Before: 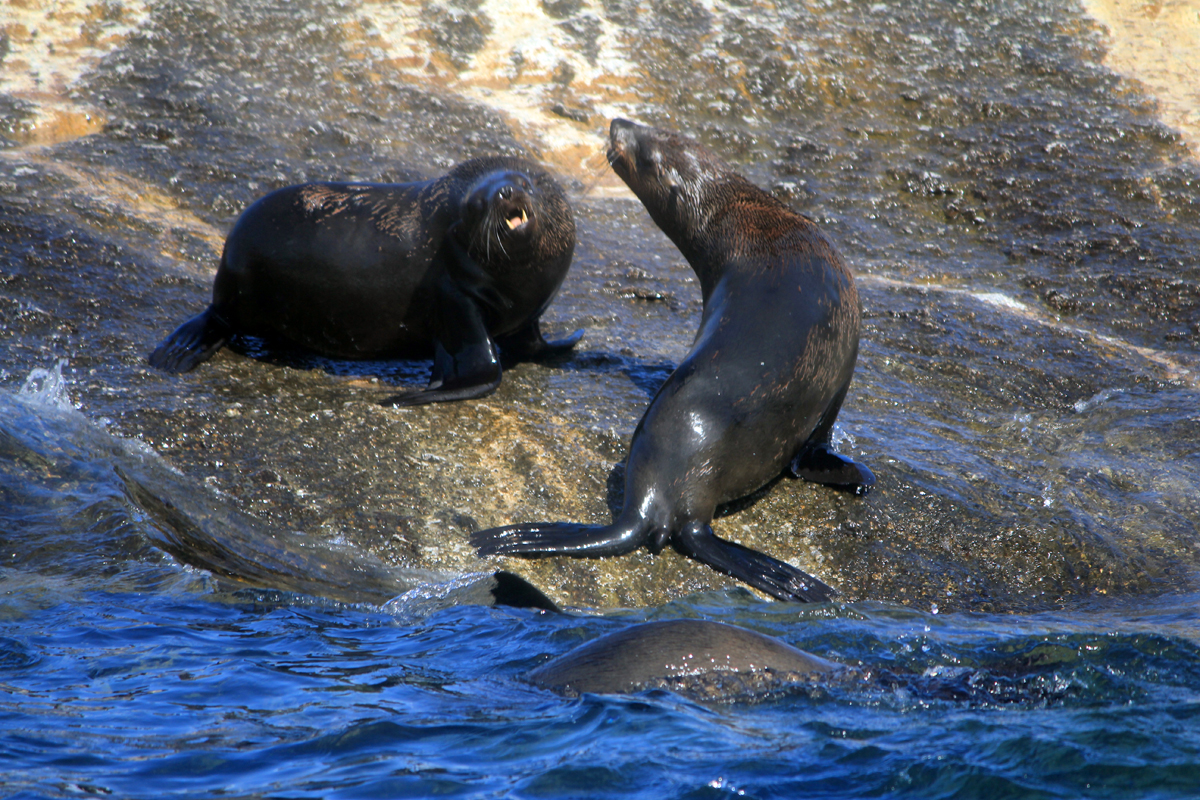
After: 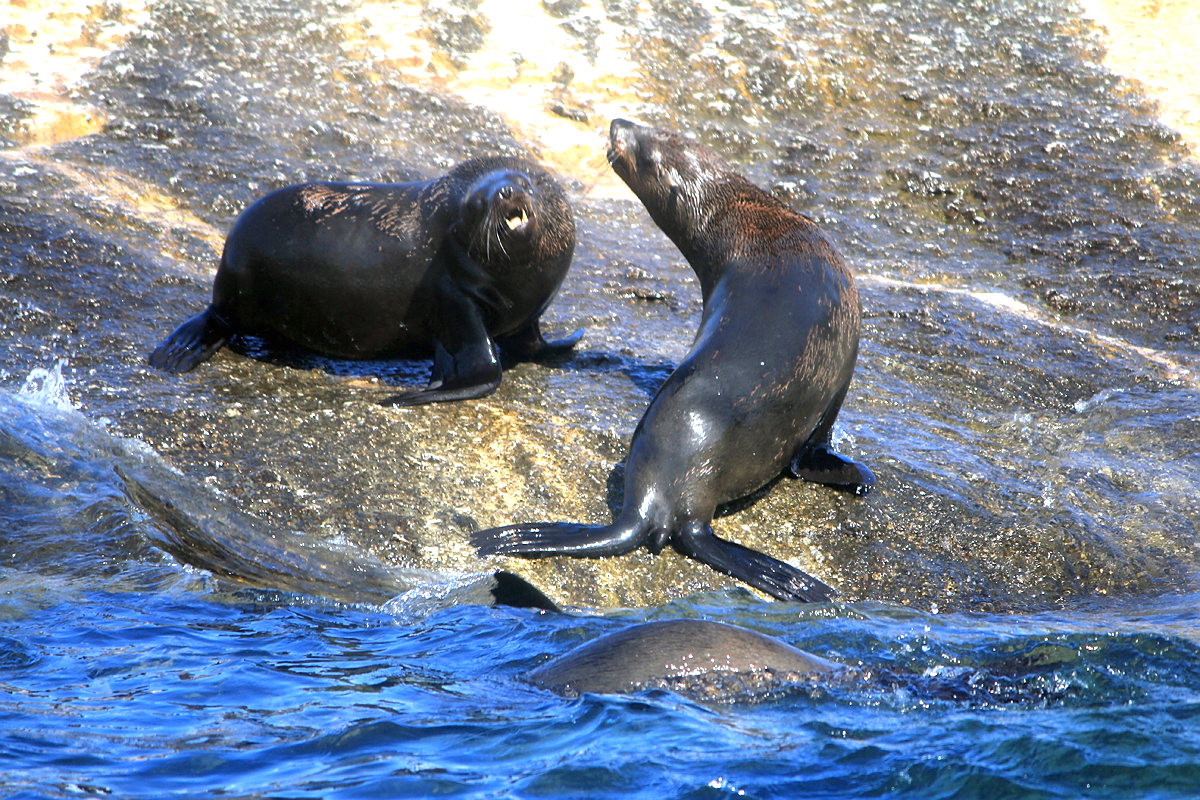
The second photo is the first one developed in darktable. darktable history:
sharpen: radius 0.974, amount 0.614
exposure: black level correction 0, exposure 1 EV, compensate exposure bias true, compensate highlight preservation false
